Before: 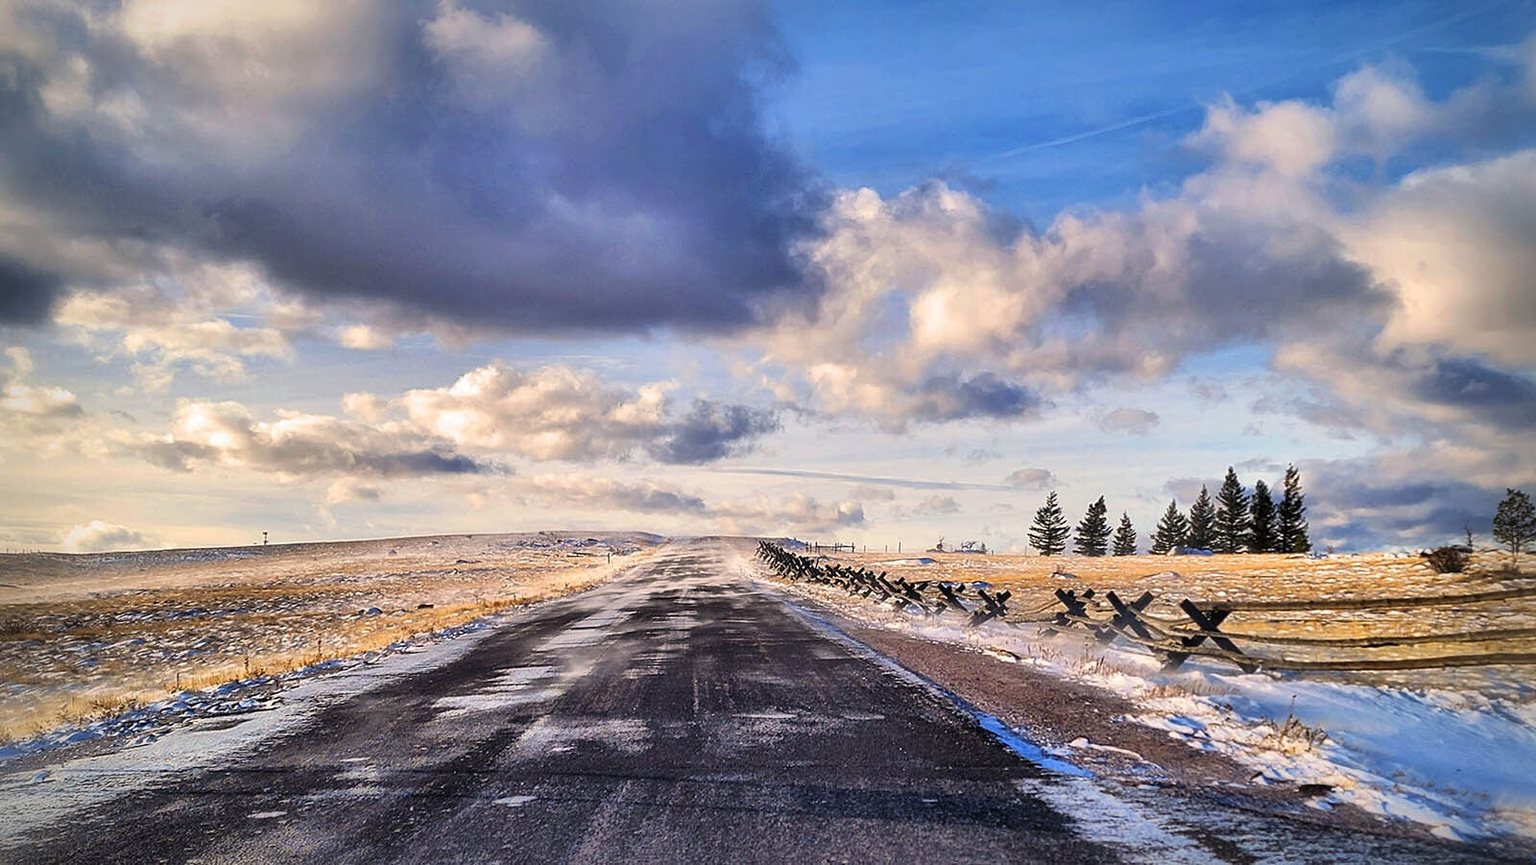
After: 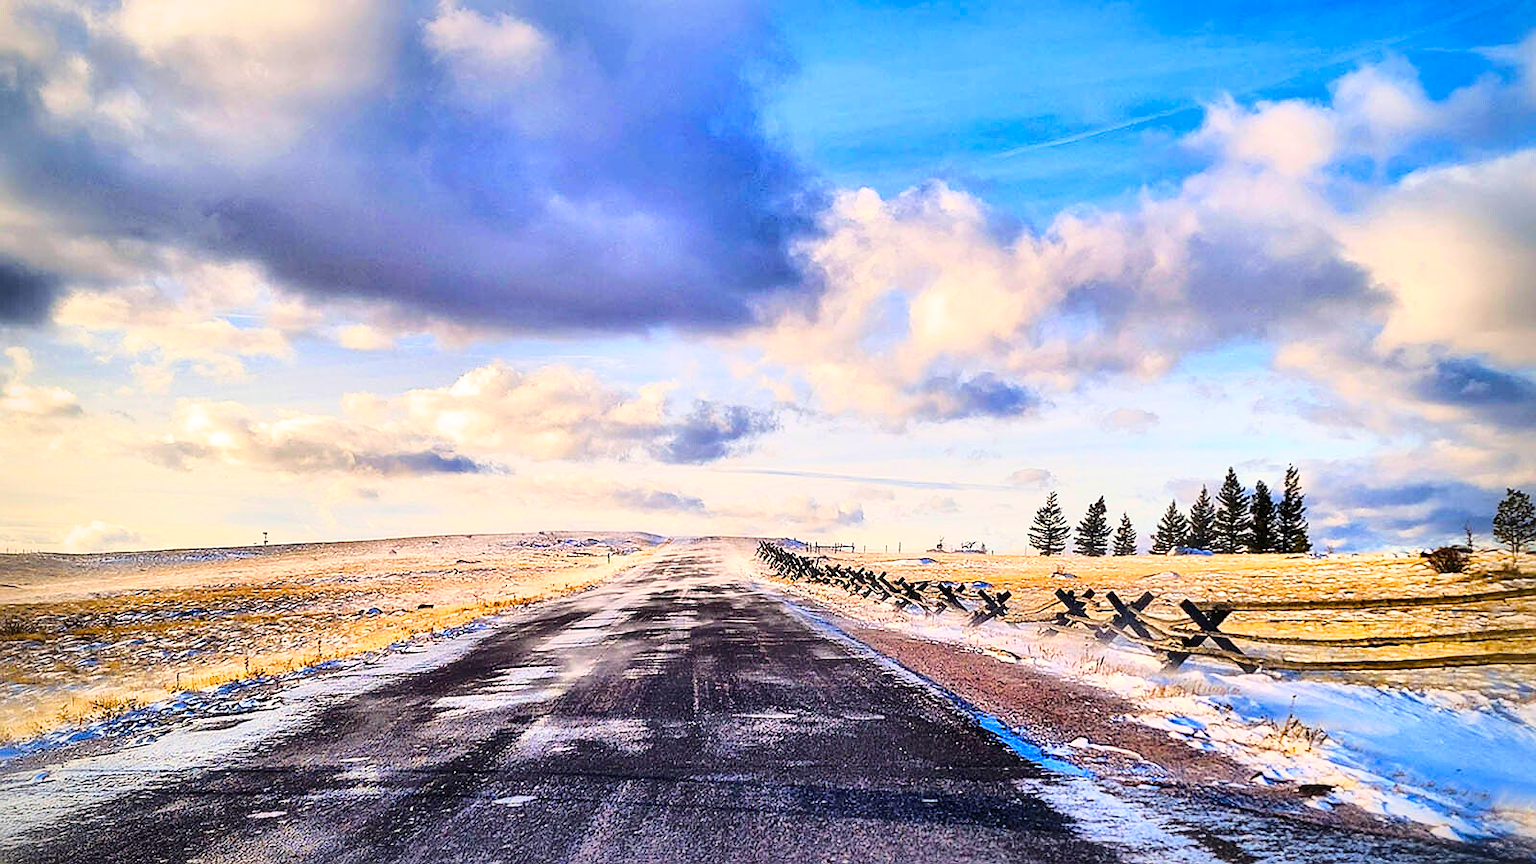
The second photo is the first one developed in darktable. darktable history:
sharpen: radius 1.021
color balance rgb: power › hue 74.57°, perceptual saturation grading › global saturation 45.065%, perceptual saturation grading › highlights -50.054%, perceptual saturation grading › shadows 31.198%, global vibrance 20%
base curve: curves: ch0 [(0, 0) (0.028, 0.03) (0.121, 0.232) (0.46, 0.748) (0.859, 0.968) (1, 1)]
